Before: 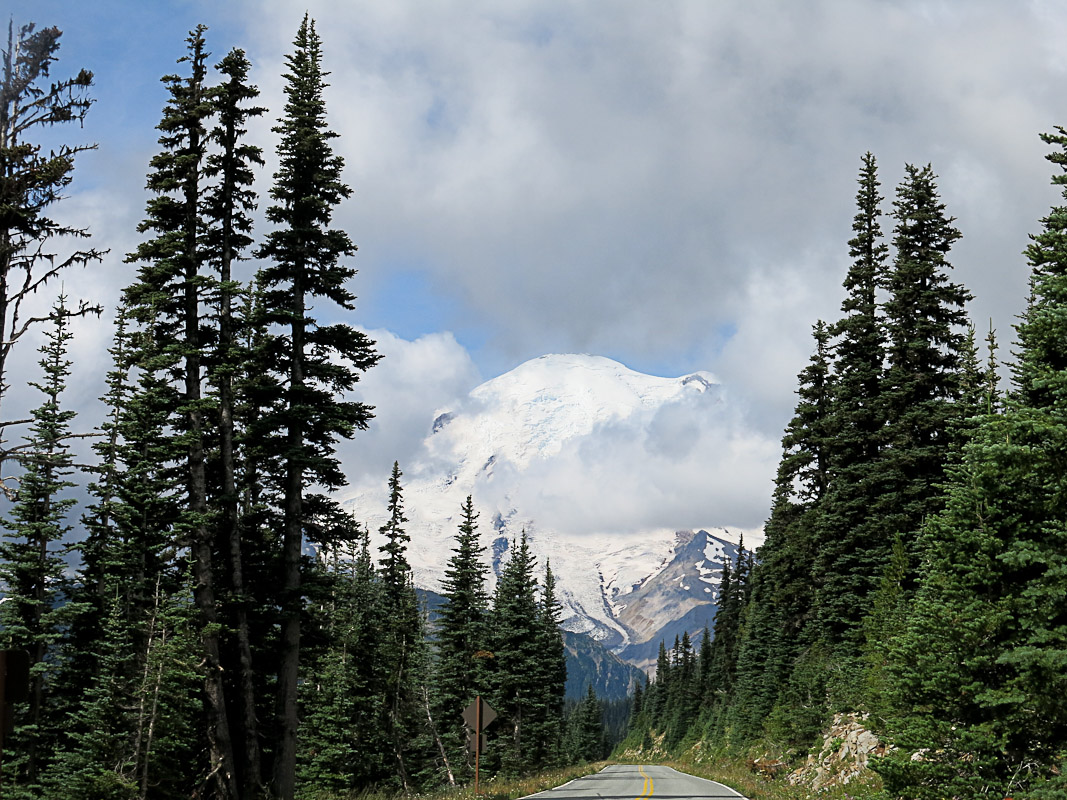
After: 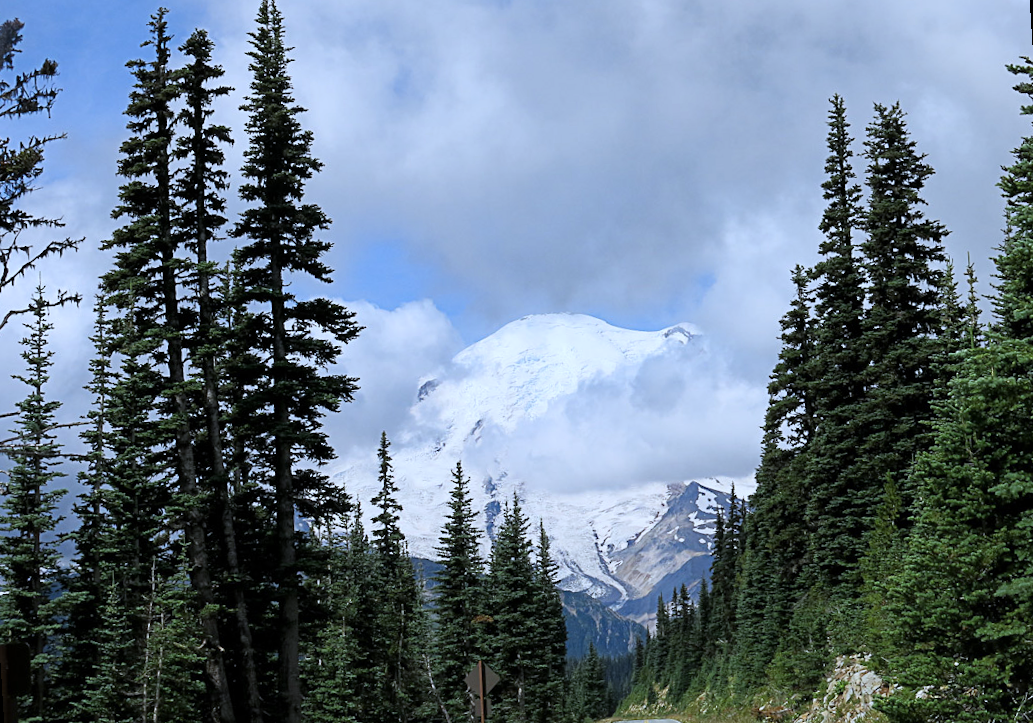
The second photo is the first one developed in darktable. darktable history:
white balance: red 0.926, green 1.003, blue 1.133
rotate and perspective: rotation -3.52°, crop left 0.036, crop right 0.964, crop top 0.081, crop bottom 0.919
